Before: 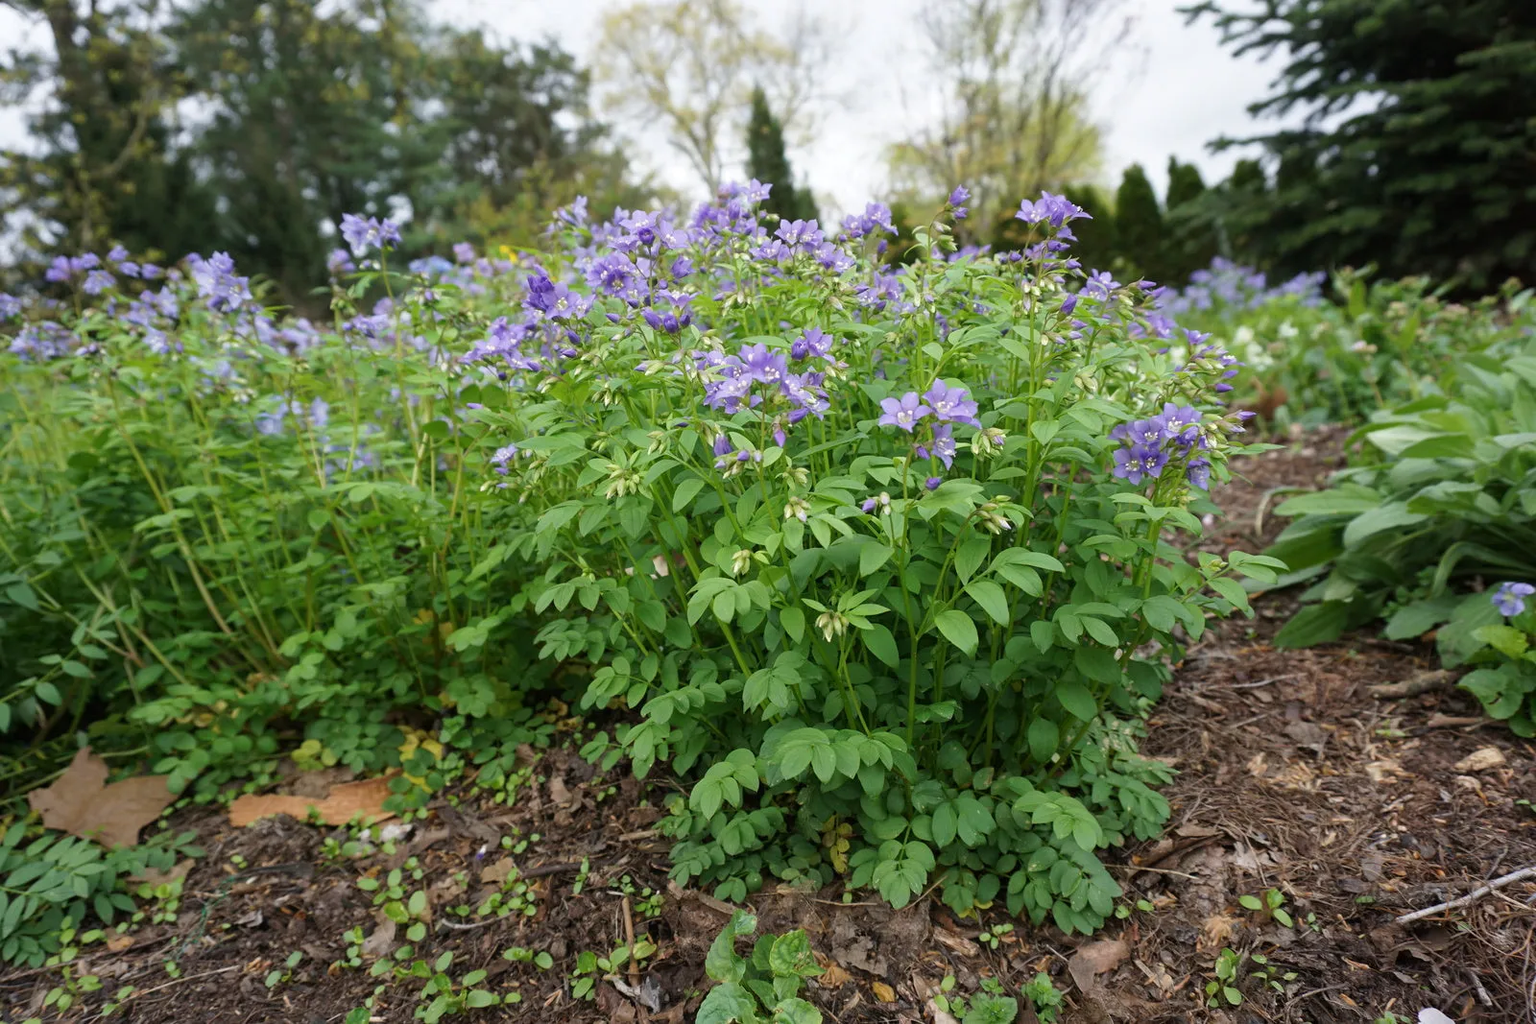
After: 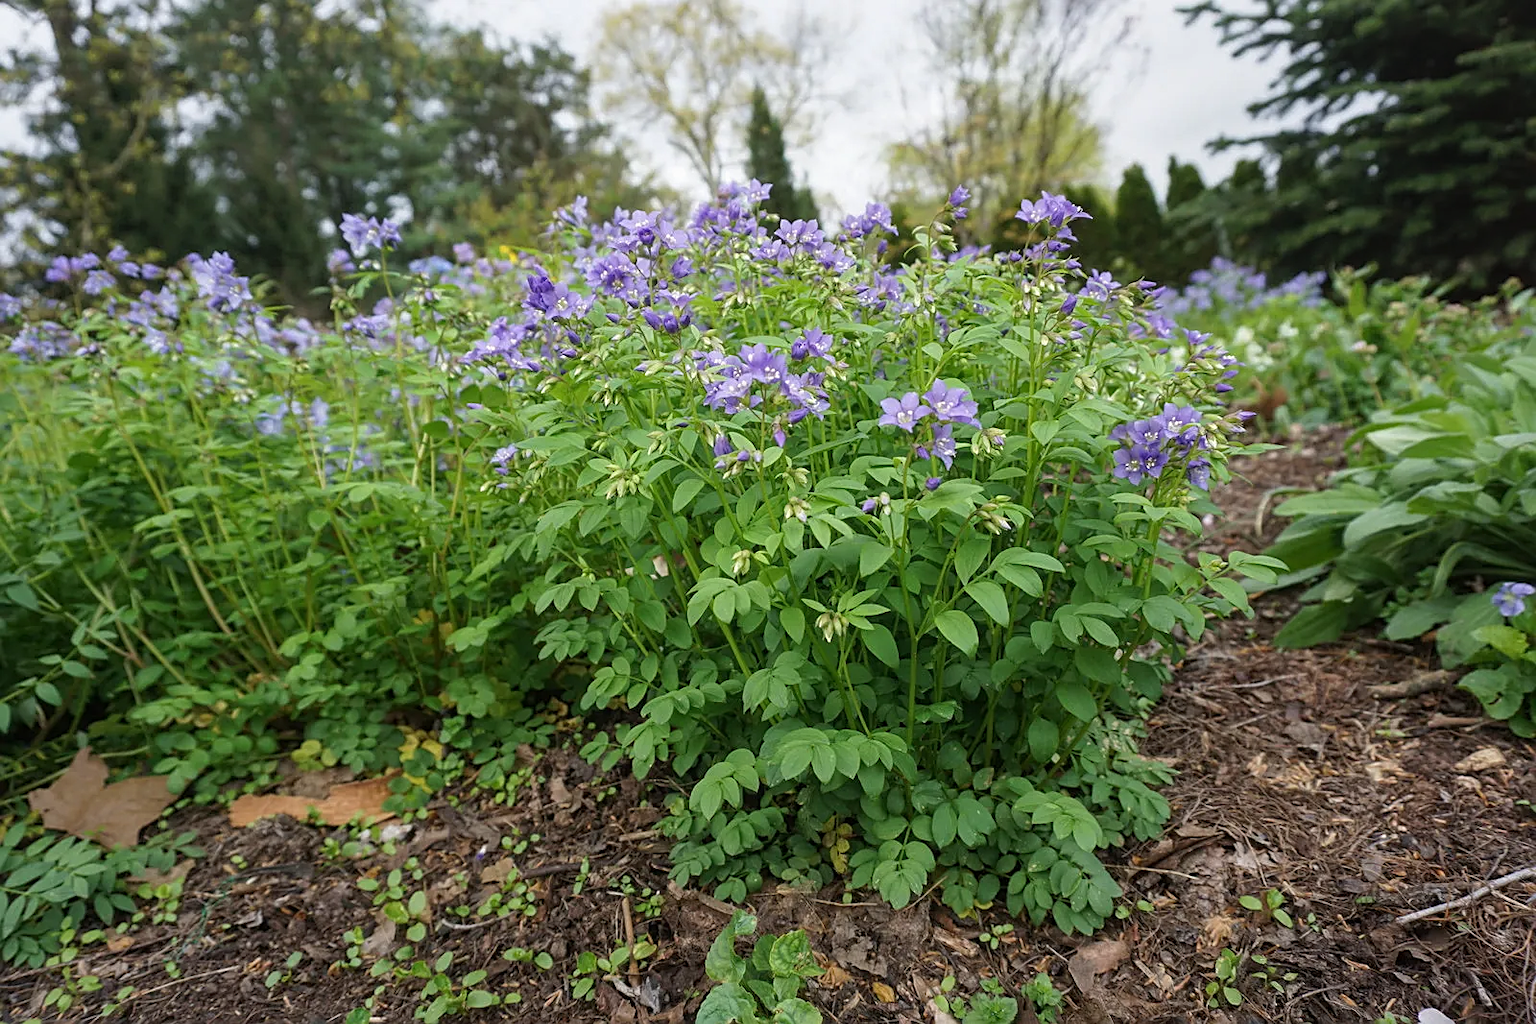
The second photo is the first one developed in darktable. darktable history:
sharpen: on, module defaults
local contrast: detail 109%
